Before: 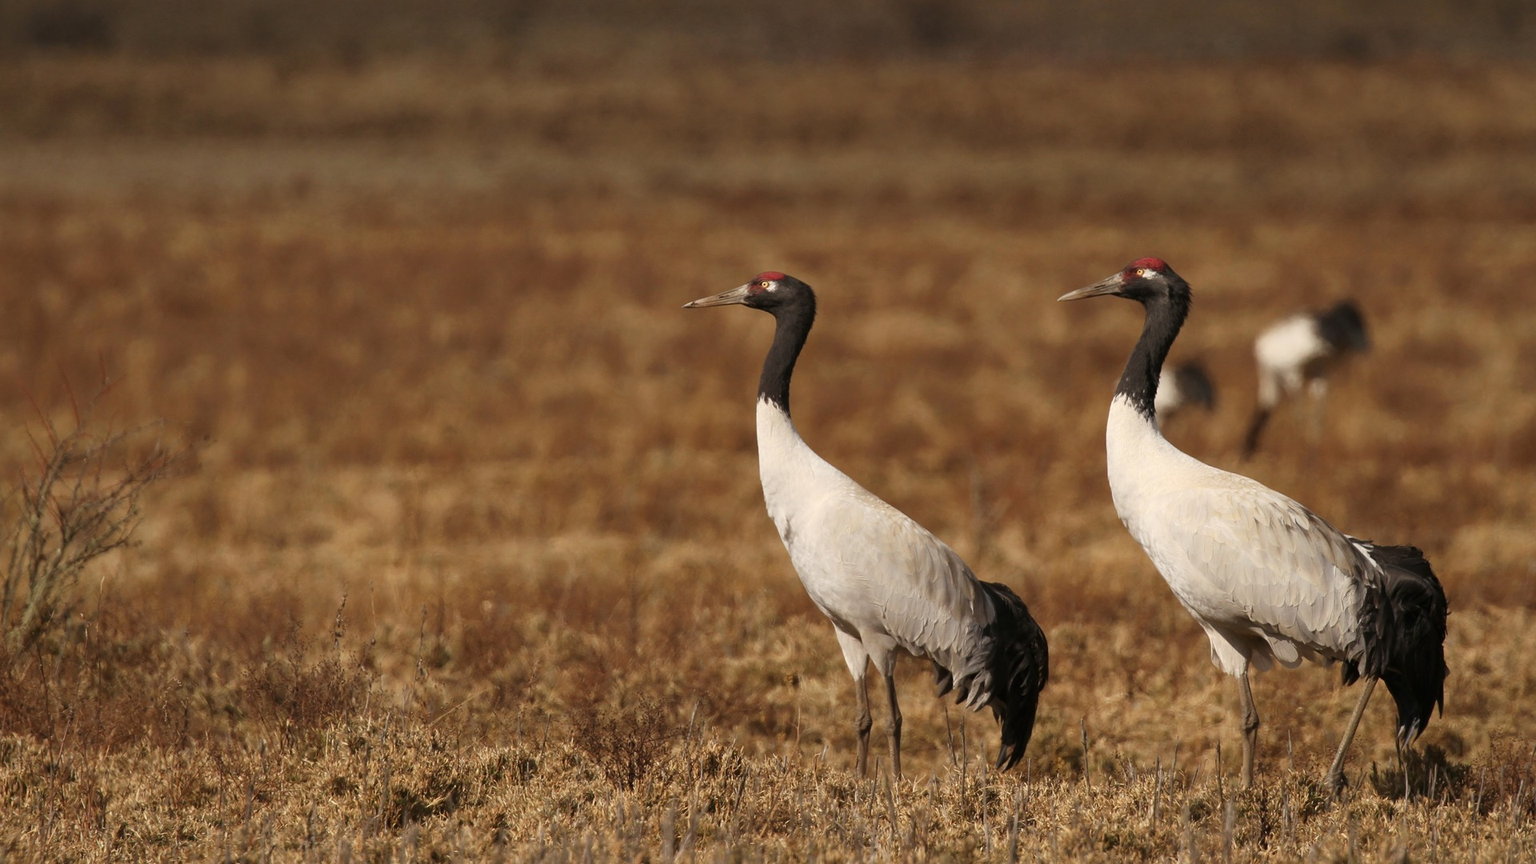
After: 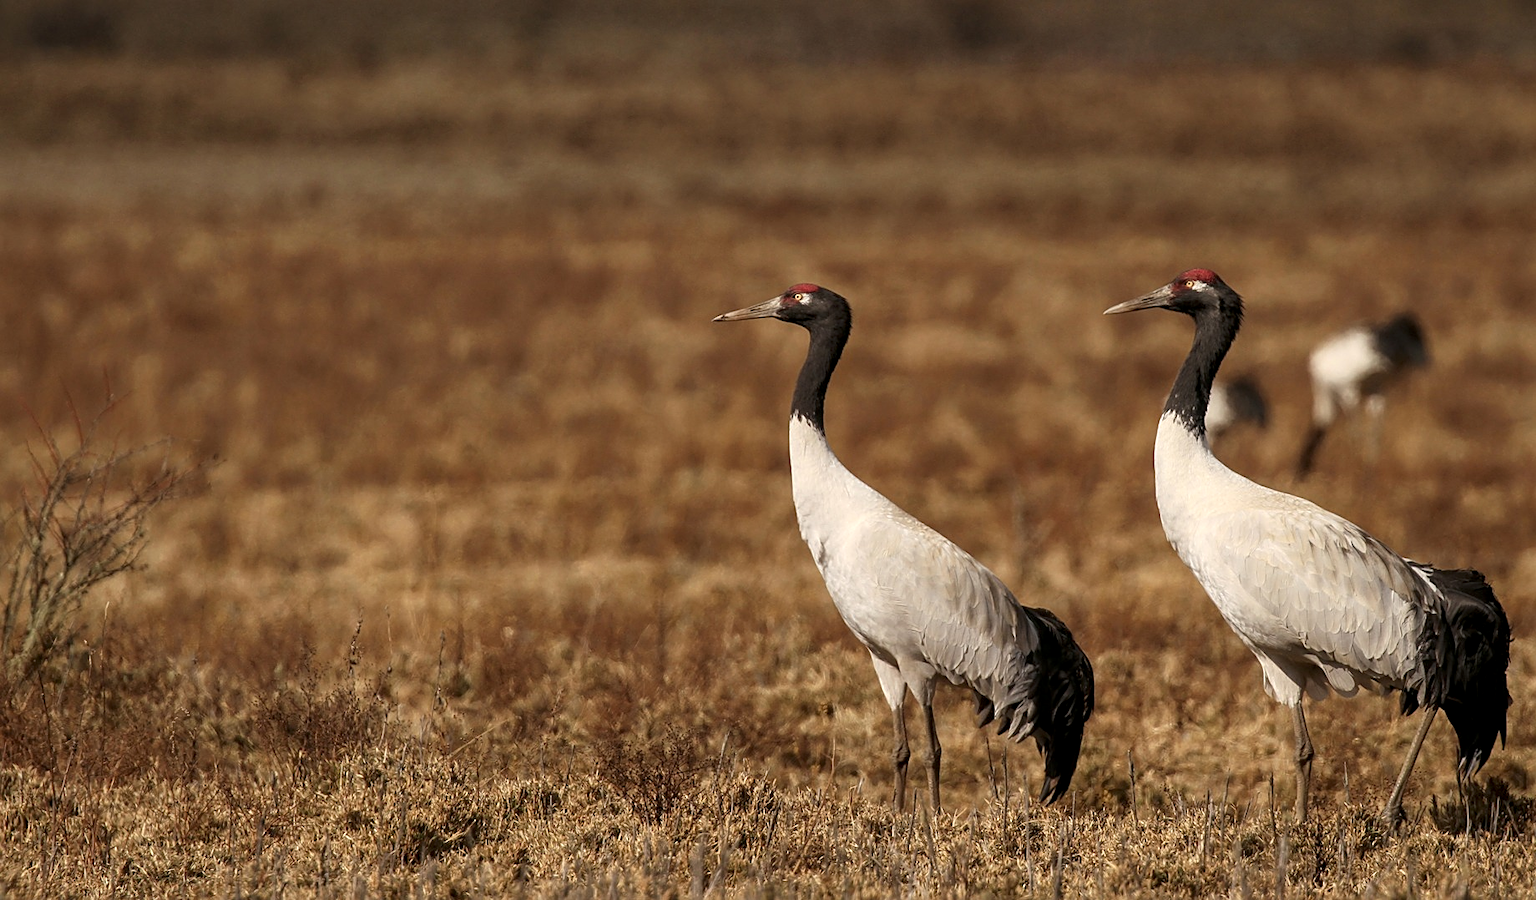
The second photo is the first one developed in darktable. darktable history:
sharpen: on, module defaults
crop: right 4.126%, bottom 0.031%
local contrast: detail 130%
